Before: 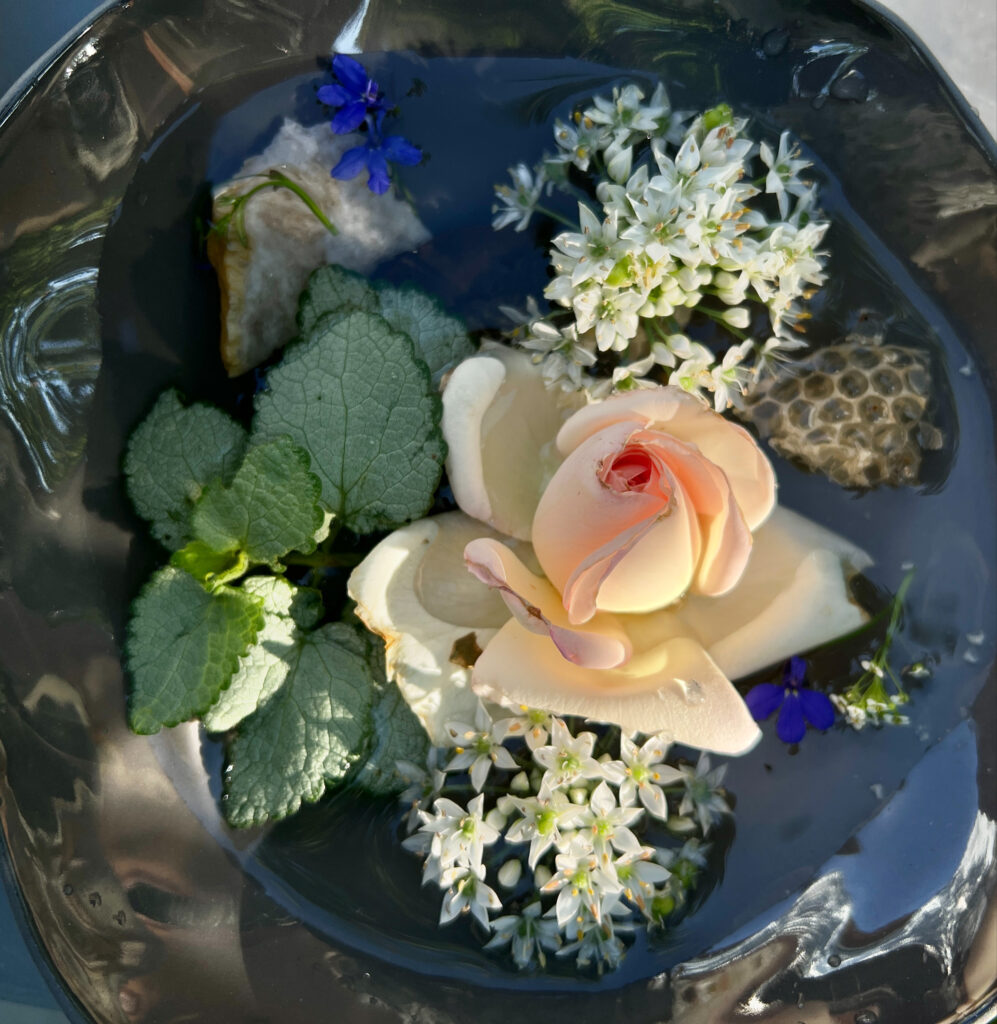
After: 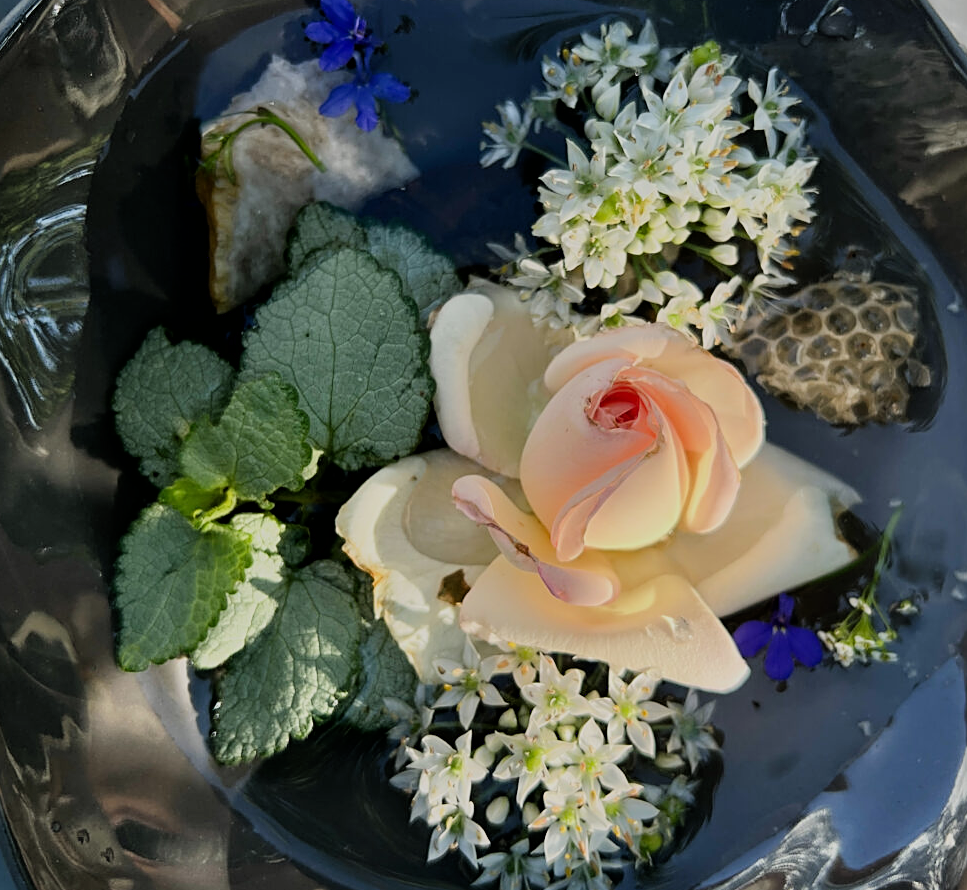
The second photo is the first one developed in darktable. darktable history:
crop: left 1.226%, top 6.186%, right 1.73%, bottom 6.819%
sharpen: on, module defaults
filmic rgb: black relative exposure -7.65 EV, white relative exposure 4.56 EV, hardness 3.61, color science v6 (2022)
